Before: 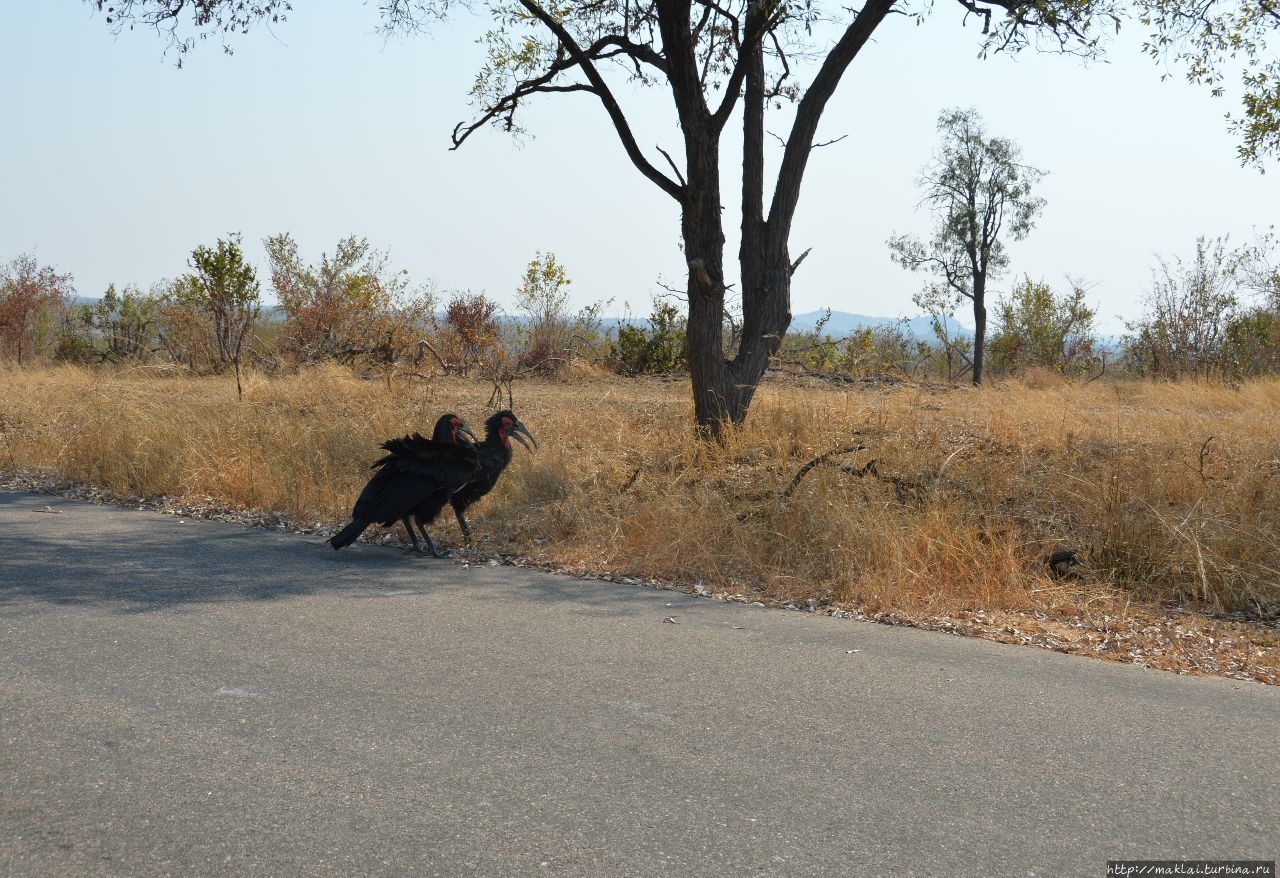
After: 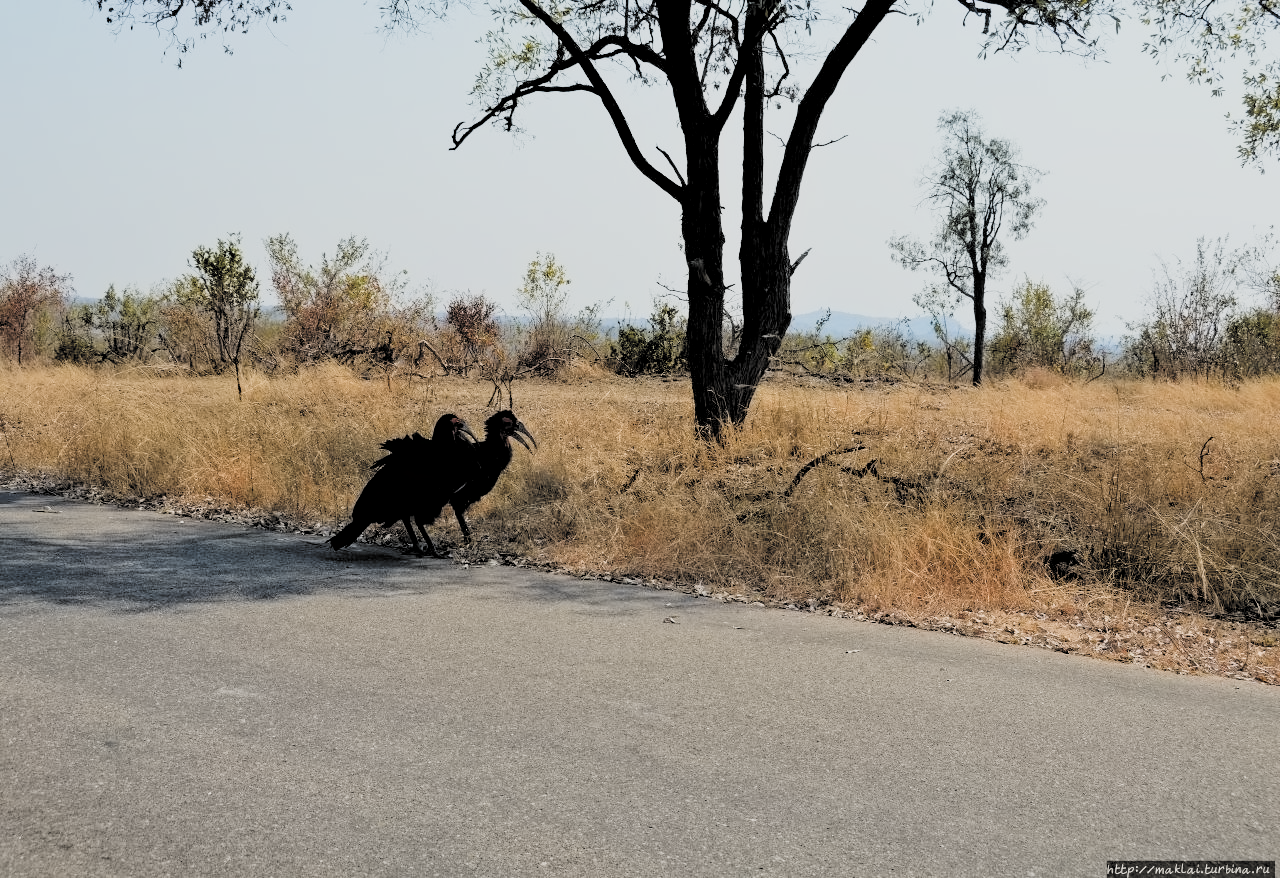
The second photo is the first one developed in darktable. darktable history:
filmic rgb: black relative exposure -2.74 EV, white relative exposure 4.56 EV, hardness 1.7, contrast 1.244, preserve chrominance RGB euclidean norm, color science v5 (2021), contrast in shadows safe, contrast in highlights safe
haze removal: compatibility mode true, adaptive false
contrast equalizer: octaves 7, y [[0.5 ×6], [0.5 ×6], [0.5 ×6], [0 ×6], [0, 0.039, 0.251, 0.29, 0.293, 0.292]]
exposure: black level correction 0, exposure 0.499 EV, compensate highlight preservation false
